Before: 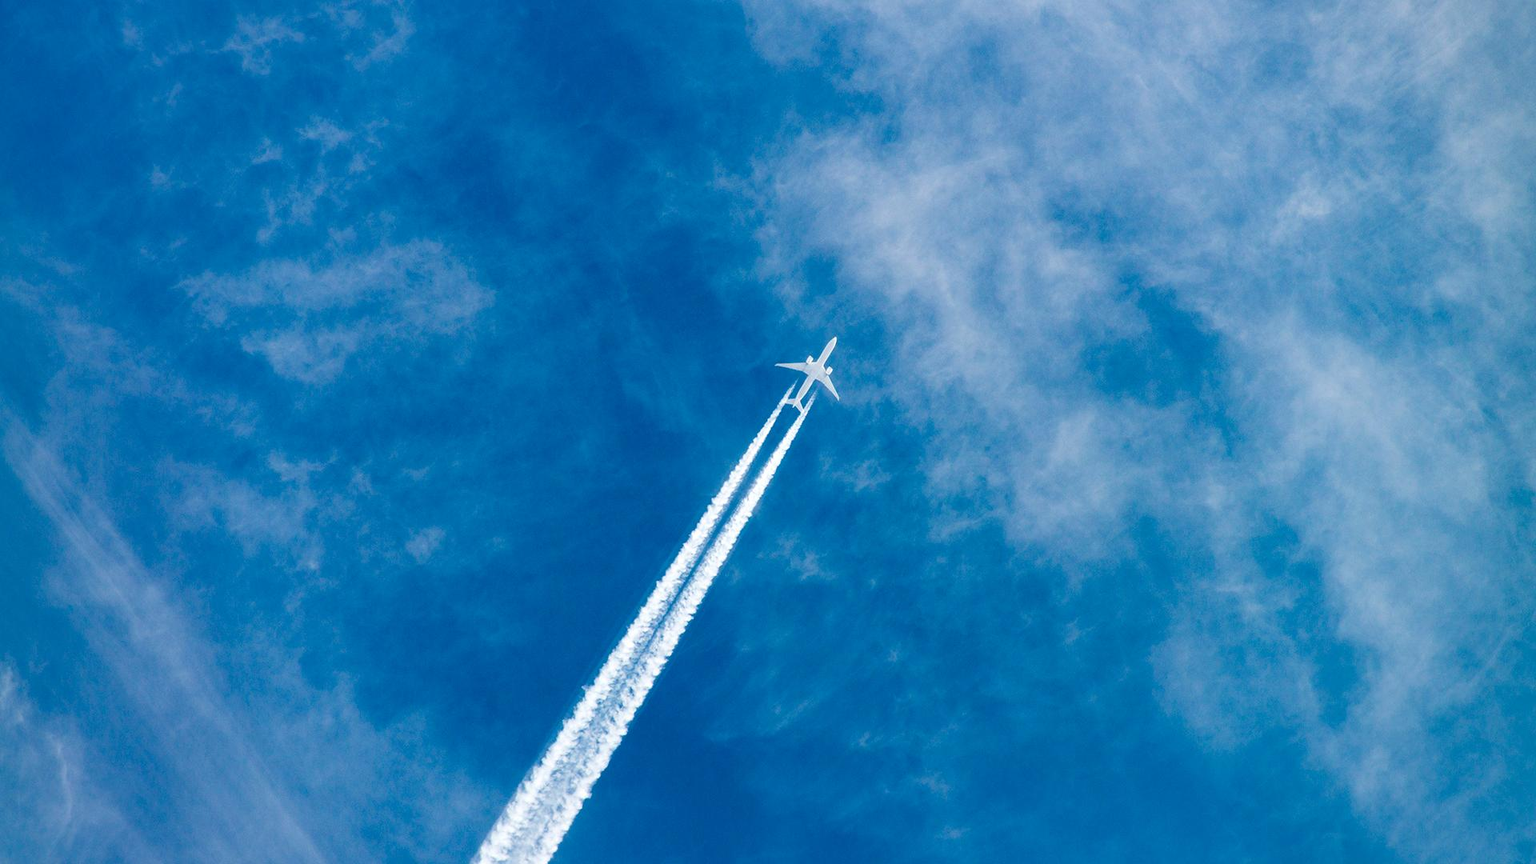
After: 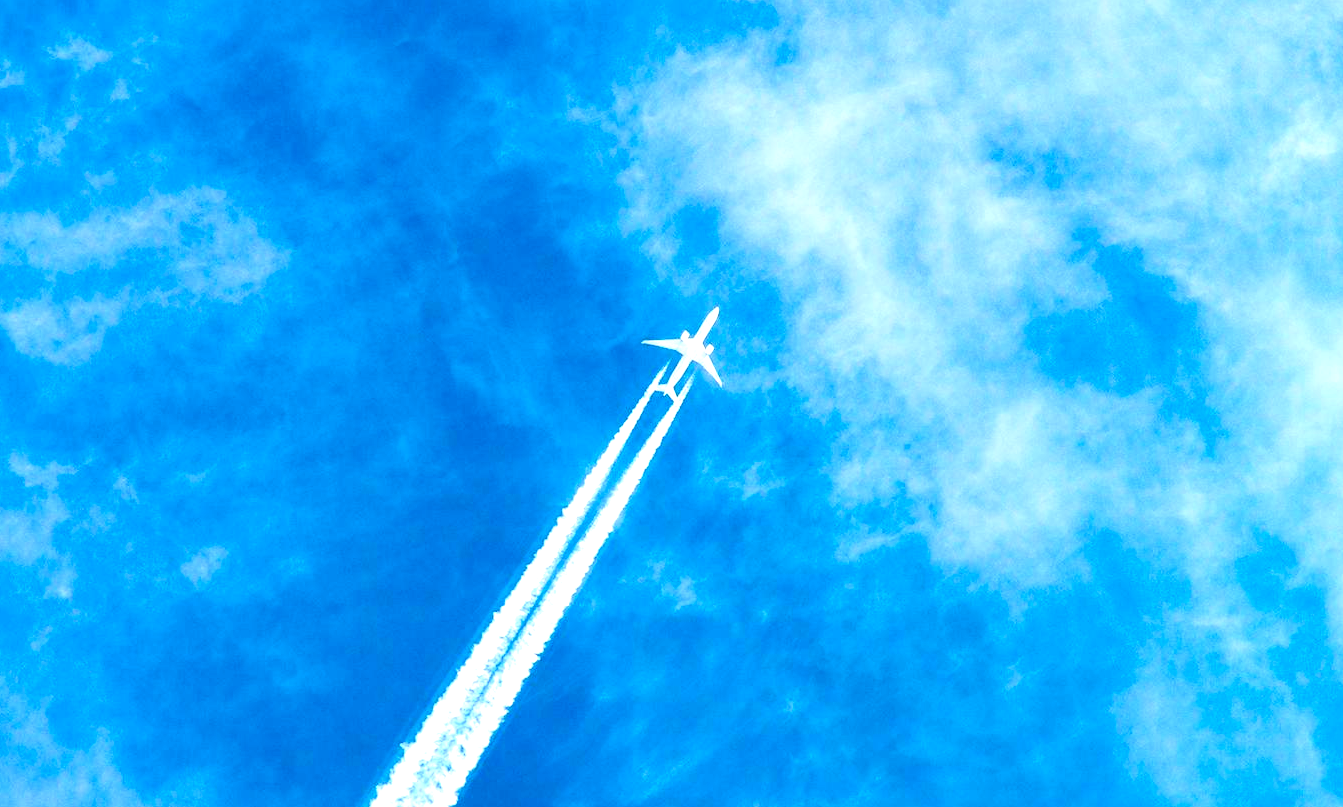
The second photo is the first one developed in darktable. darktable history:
exposure: black level correction 0, exposure 1.1 EV, compensate highlight preservation false
contrast brightness saturation: contrast 0.15, brightness -0.01, saturation 0.1
crop and rotate: left 17.046%, top 10.659%, right 12.989%, bottom 14.553%
